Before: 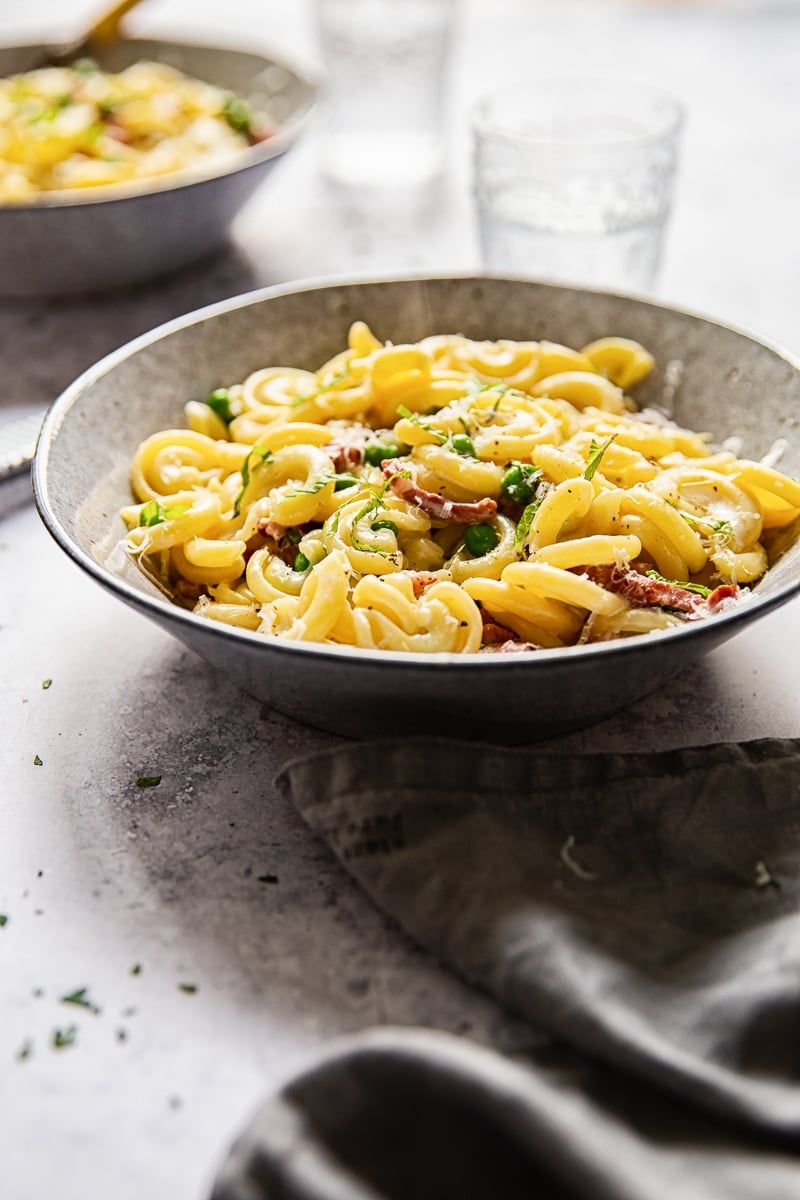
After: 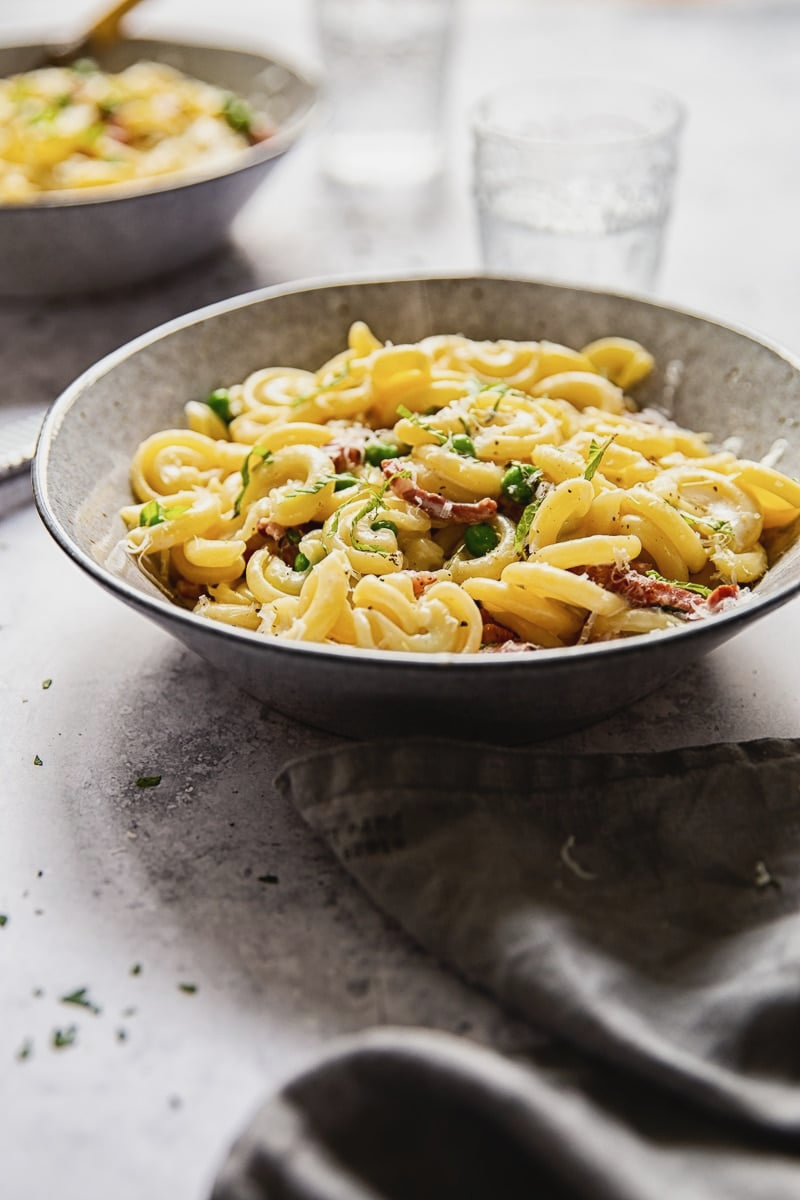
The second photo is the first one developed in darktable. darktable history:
contrast brightness saturation: contrast -0.074, brightness -0.038, saturation -0.108
